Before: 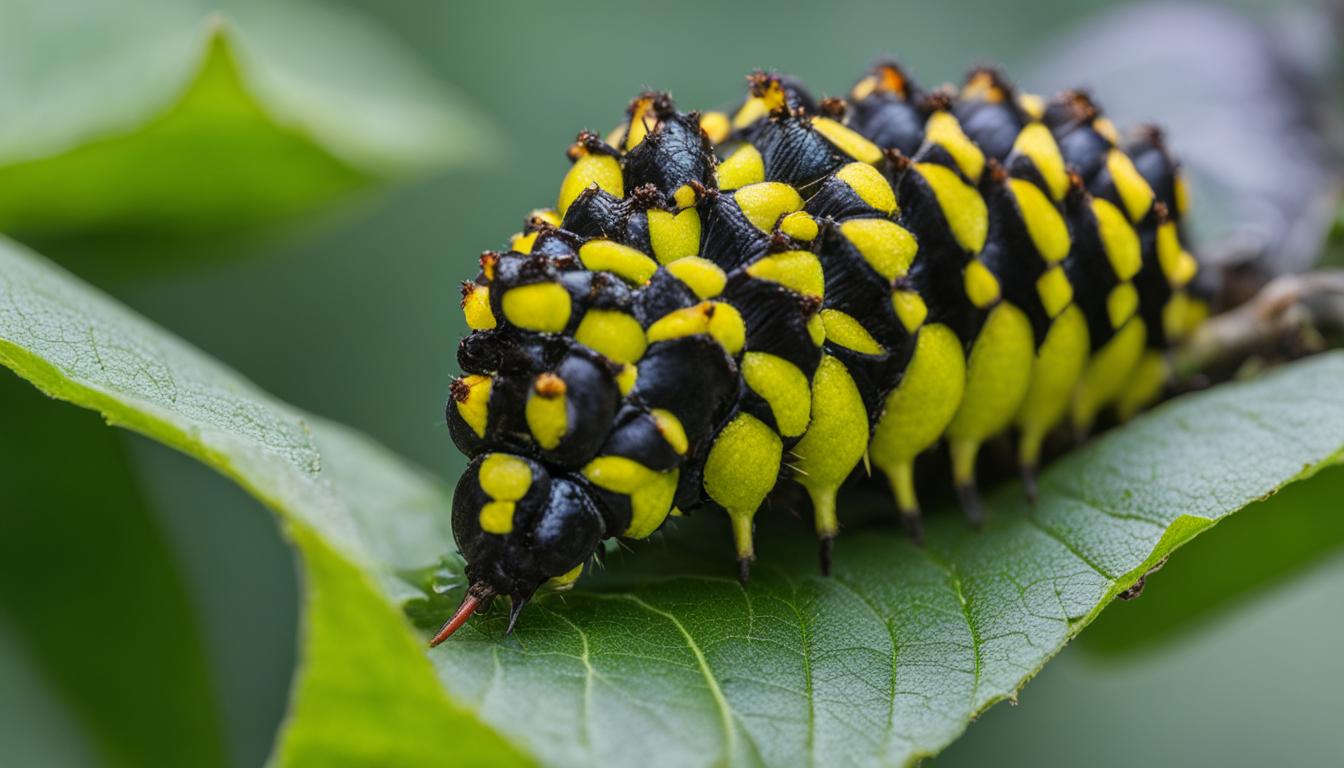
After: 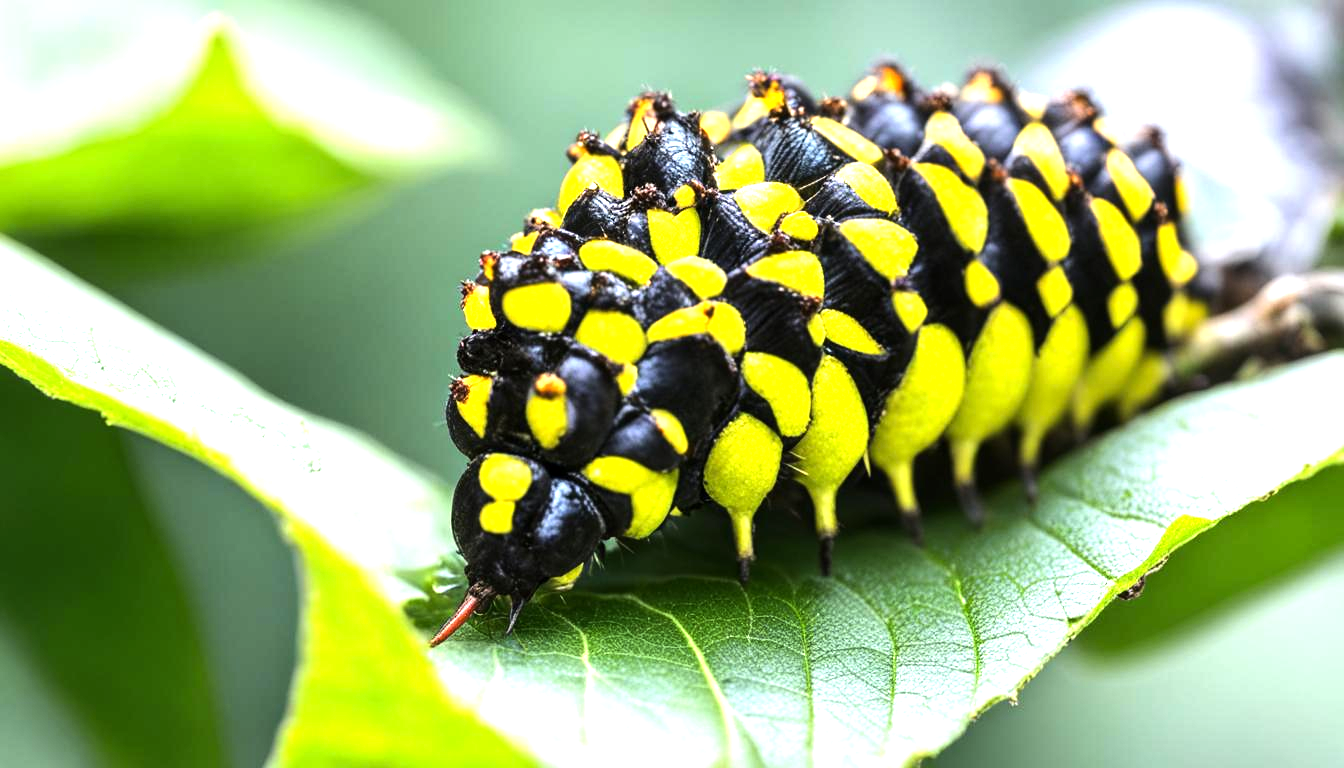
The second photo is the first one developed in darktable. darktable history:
exposure: black level correction 0.001, exposure 1.05 EV, compensate exposure bias true, compensate highlight preservation false
tone equalizer: -8 EV -0.75 EV, -7 EV -0.7 EV, -6 EV -0.6 EV, -5 EV -0.4 EV, -3 EV 0.4 EV, -2 EV 0.6 EV, -1 EV 0.7 EV, +0 EV 0.75 EV, edges refinement/feathering 500, mask exposure compensation -1.57 EV, preserve details no
